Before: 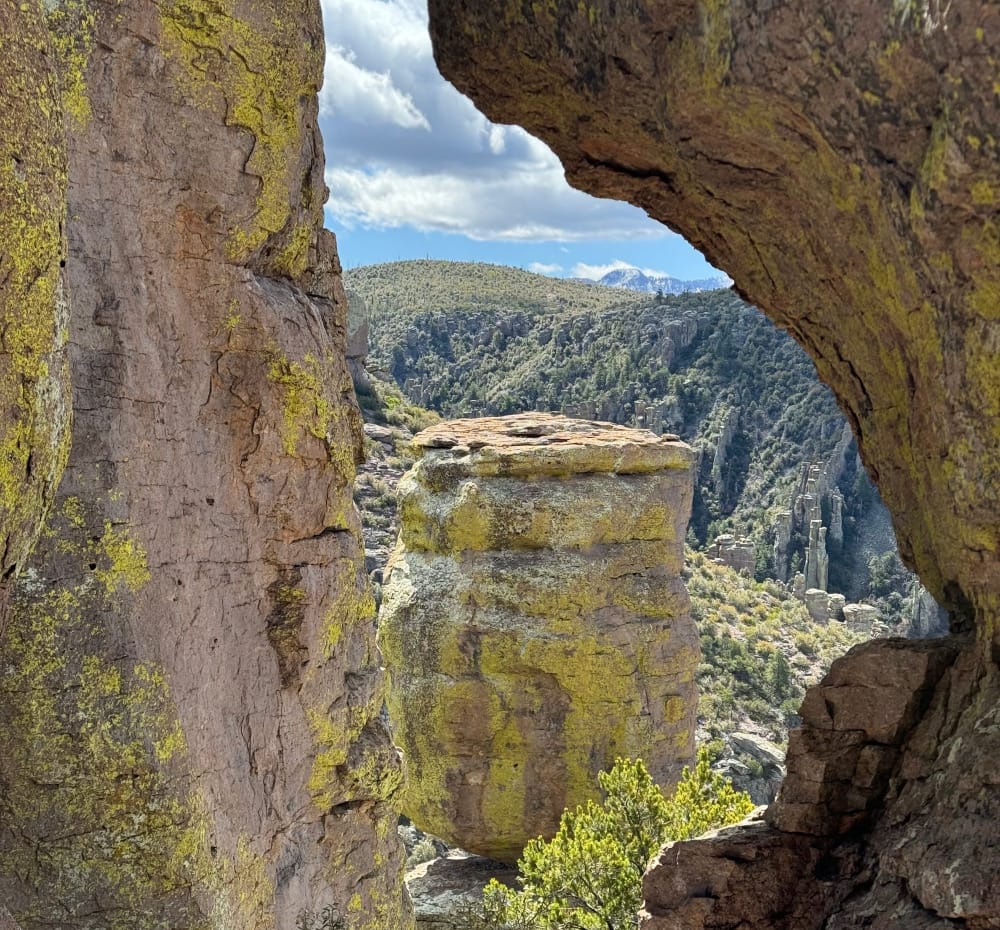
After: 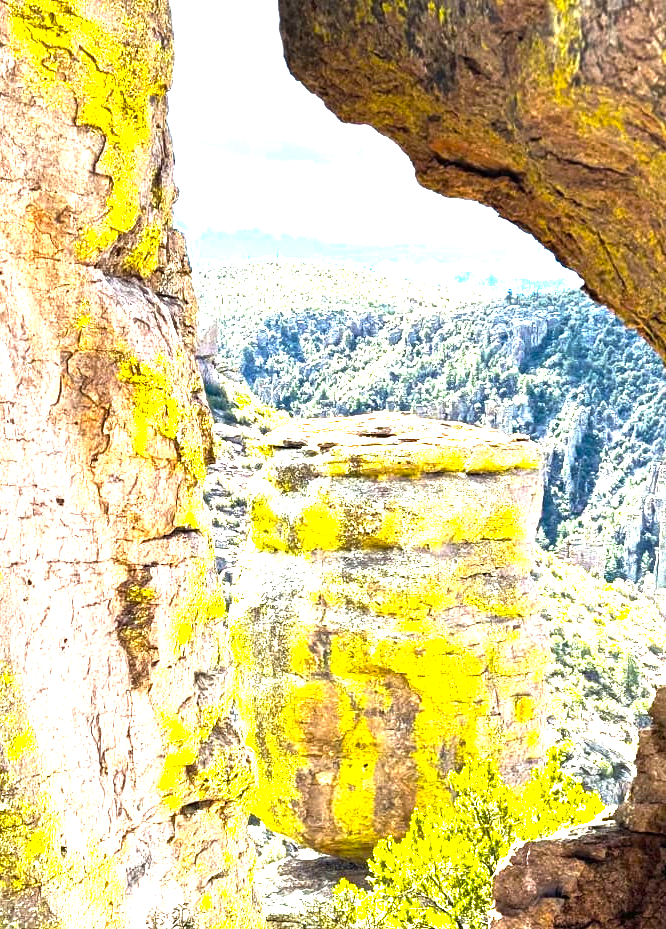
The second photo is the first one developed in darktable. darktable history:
color balance rgb: perceptual saturation grading › global saturation 25%, perceptual brilliance grading › global brilliance 35%, perceptual brilliance grading › highlights 50%, perceptual brilliance grading › mid-tones 60%, perceptual brilliance grading › shadows 35%, global vibrance 20%
crop and rotate: left 15.055%, right 18.278%
